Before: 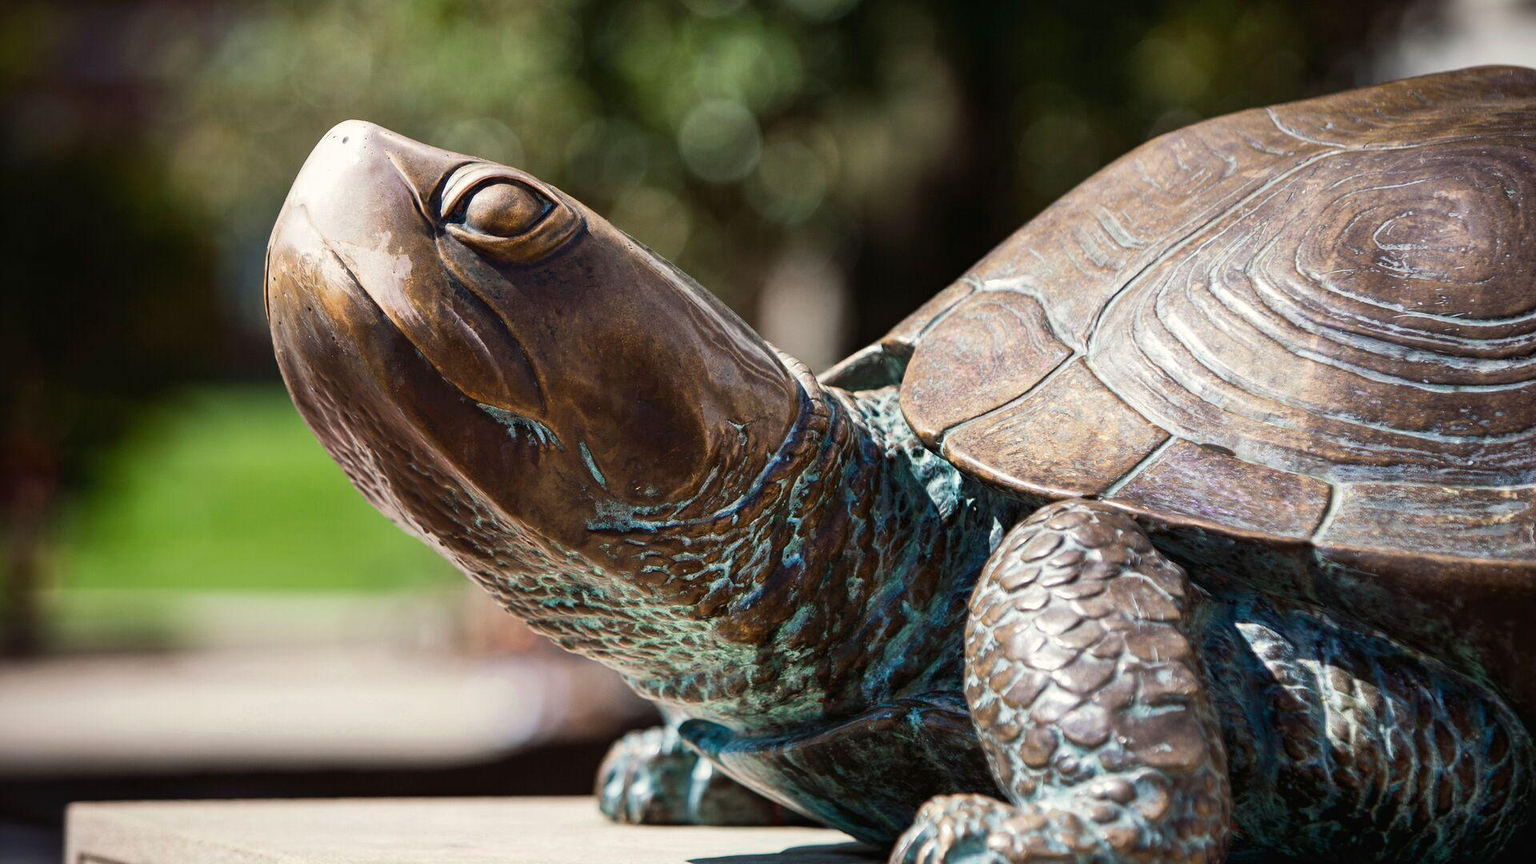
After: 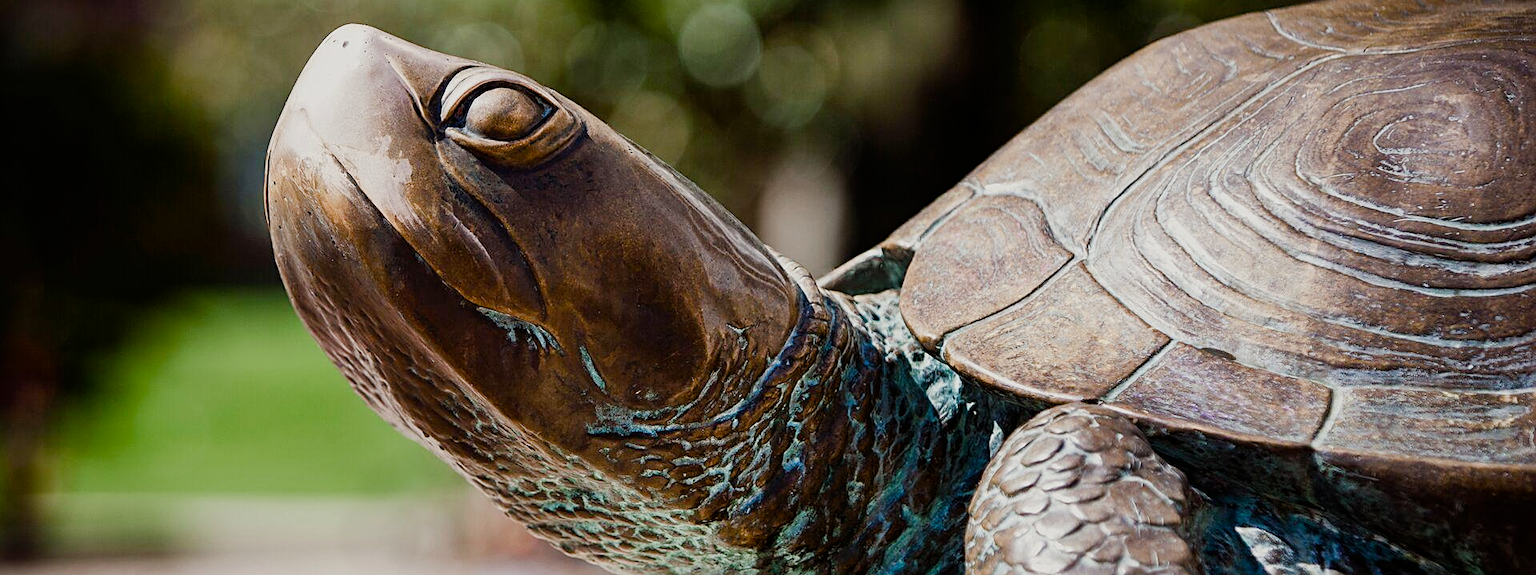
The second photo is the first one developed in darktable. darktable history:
crop: top 11.161%, bottom 22.196%
color balance rgb: perceptual saturation grading › global saturation 20%, perceptual saturation grading › highlights -50.343%, perceptual saturation grading › shadows 30.067%, global vibrance 9.305%
sharpen: on, module defaults
filmic rgb: black relative exposure -8.15 EV, white relative exposure 3.78 EV, hardness 4.42
